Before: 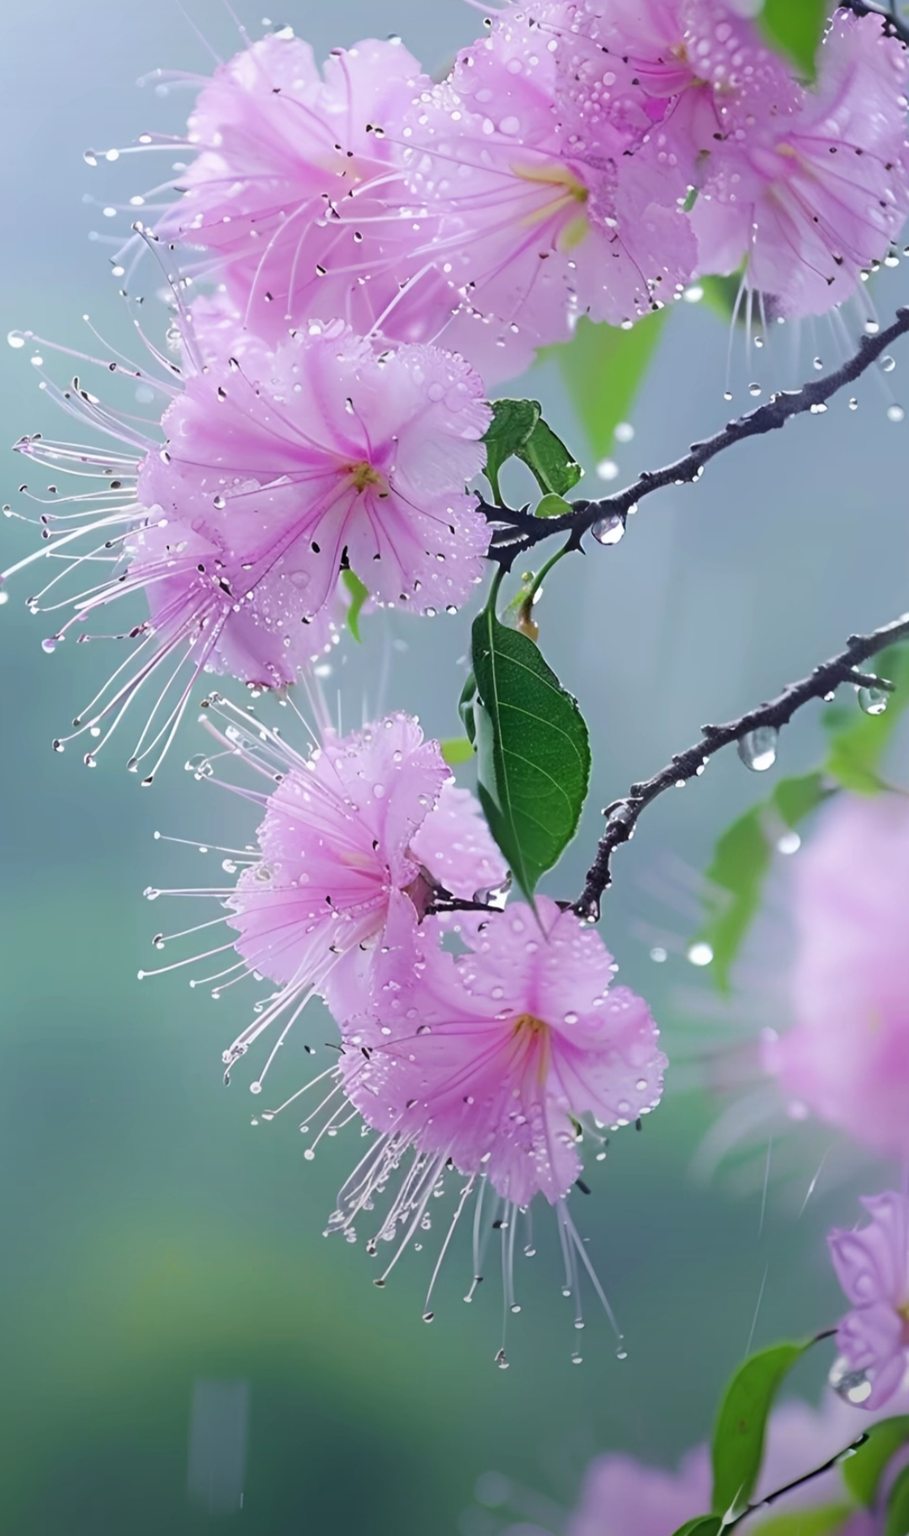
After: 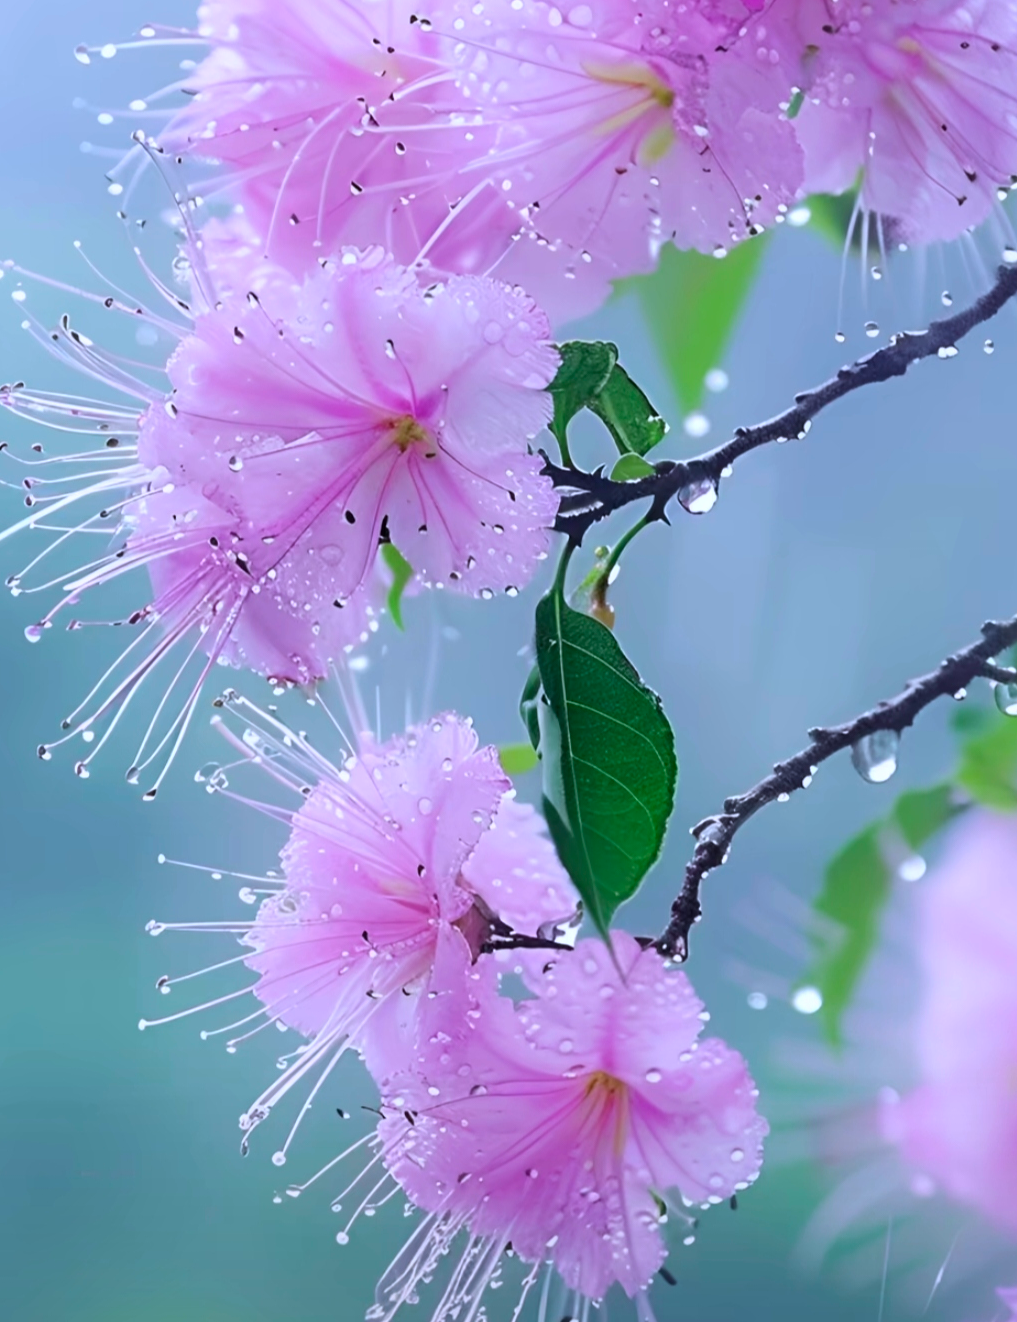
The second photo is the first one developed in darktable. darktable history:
color calibration: illuminant custom, x 0.372, y 0.384, temperature 4279.98 K
contrast brightness saturation: contrast 0.012, saturation -0.056
crop: left 2.396%, top 7.297%, right 3.409%, bottom 20.171%
